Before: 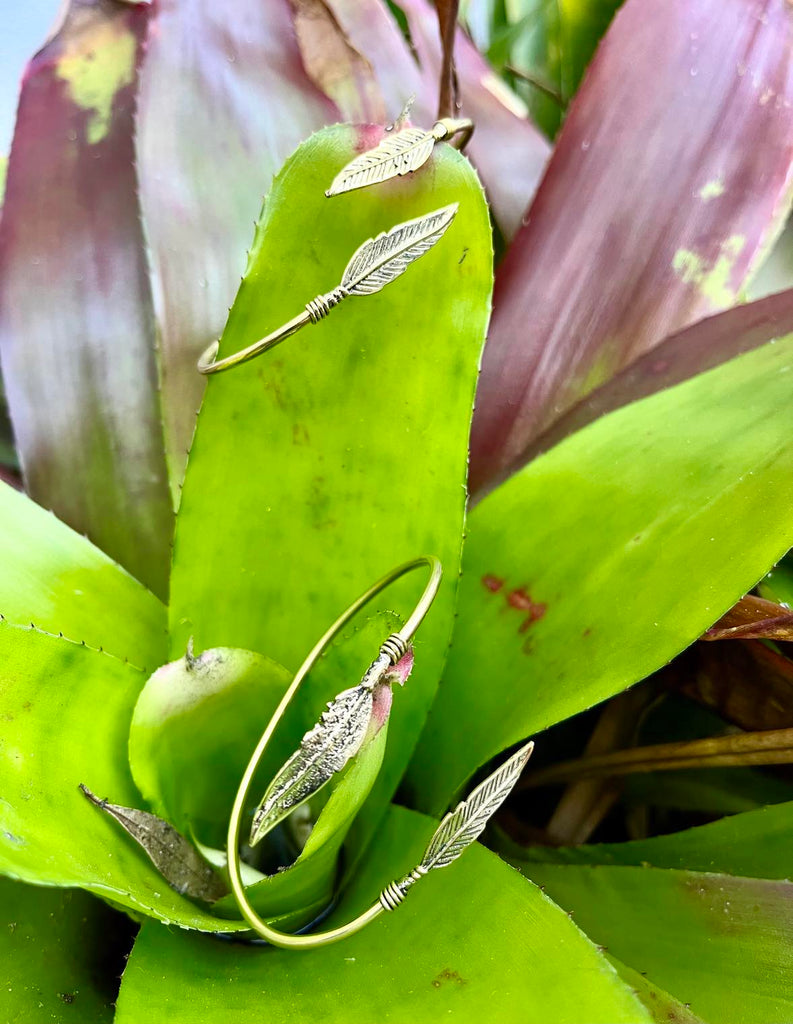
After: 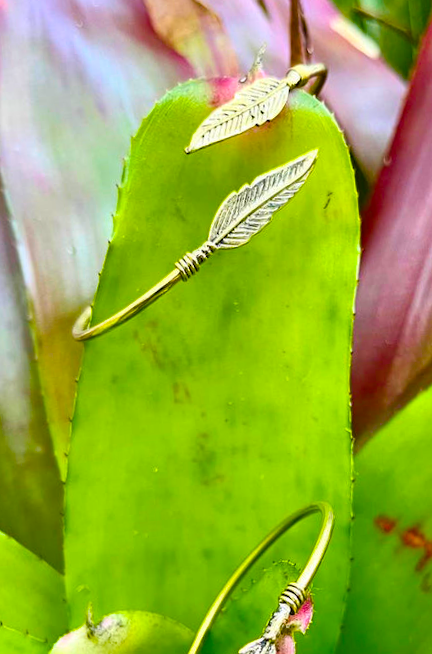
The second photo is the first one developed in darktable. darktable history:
color balance rgb: linear chroma grading › global chroma 23.15%, perceptual saturation grading › global saturation 28.7%, perceptual saturation grading › mid-tones 12.04%, perceptual saturation grading › shadows 10.19%, global vibrance 22.22%
rotate and perspective: rotation -4.98°, automatic cropping off
crop: left 17.835%, top 7.675%, right 32.881%, bottom 32.213%
